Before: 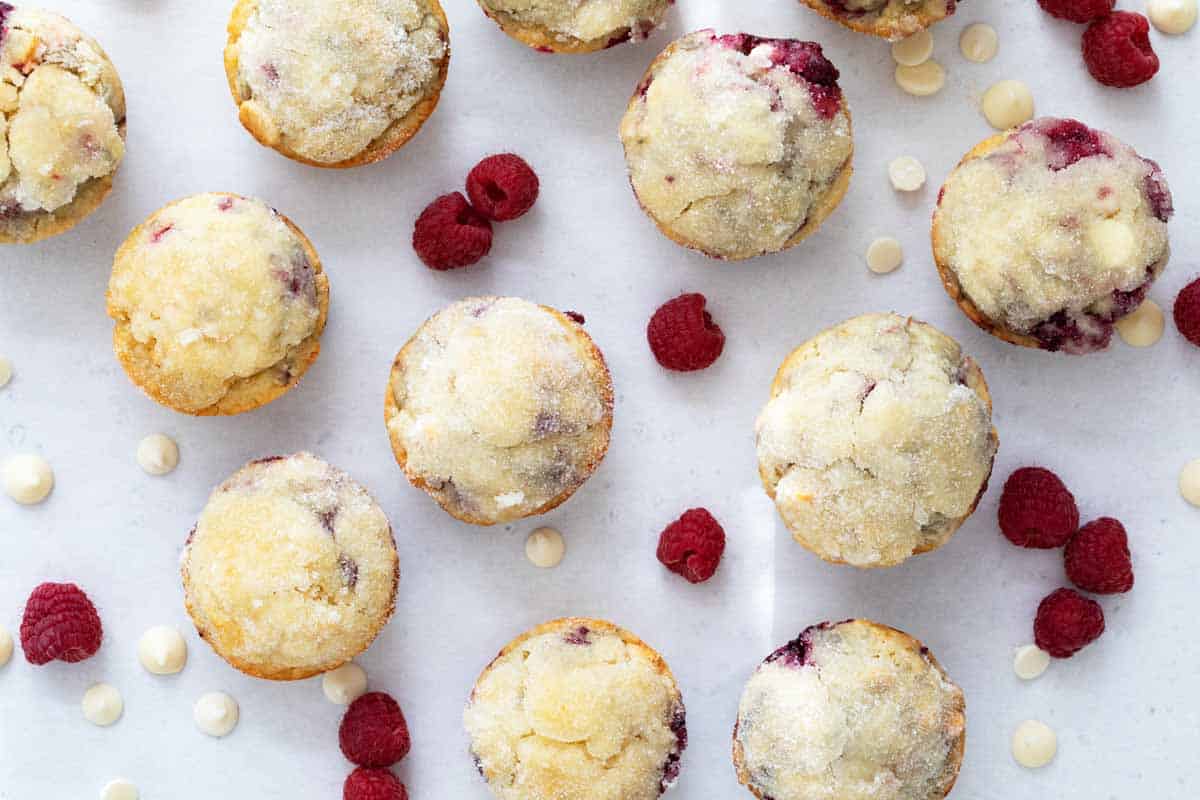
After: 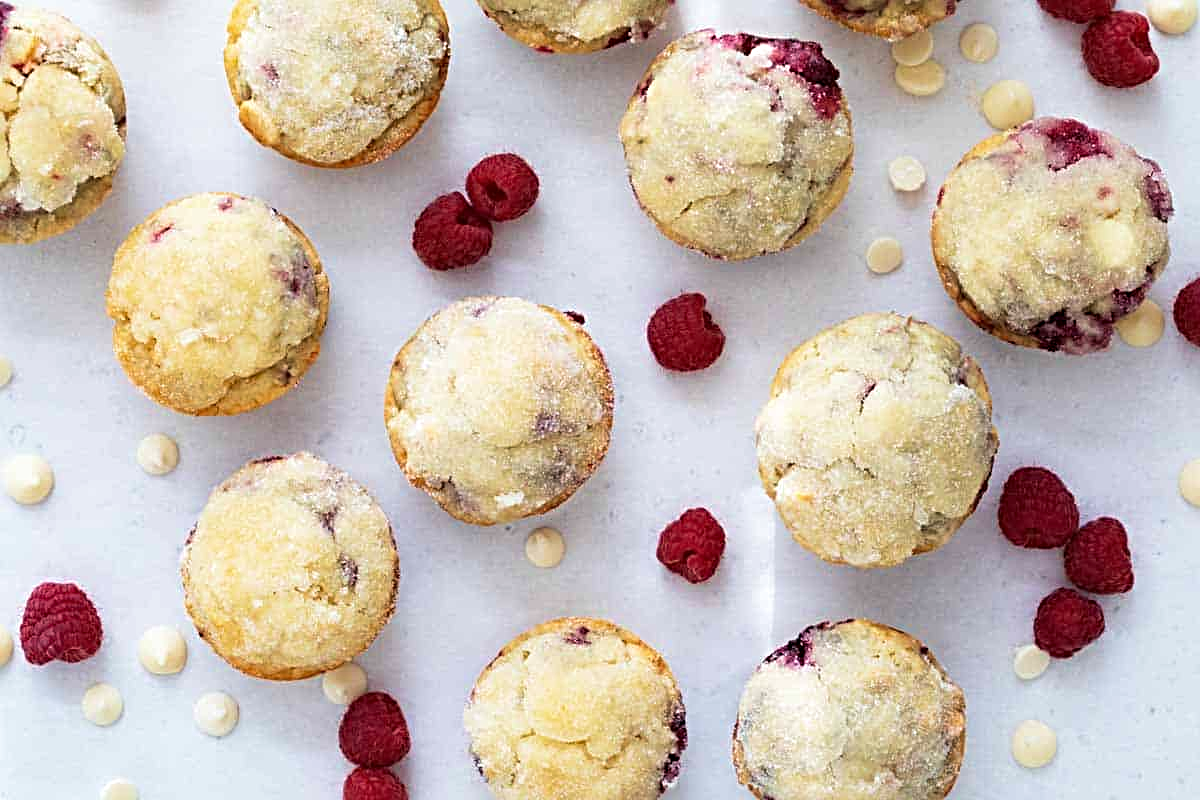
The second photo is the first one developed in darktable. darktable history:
velvia: on, module defaults
sharpen: radius 4
